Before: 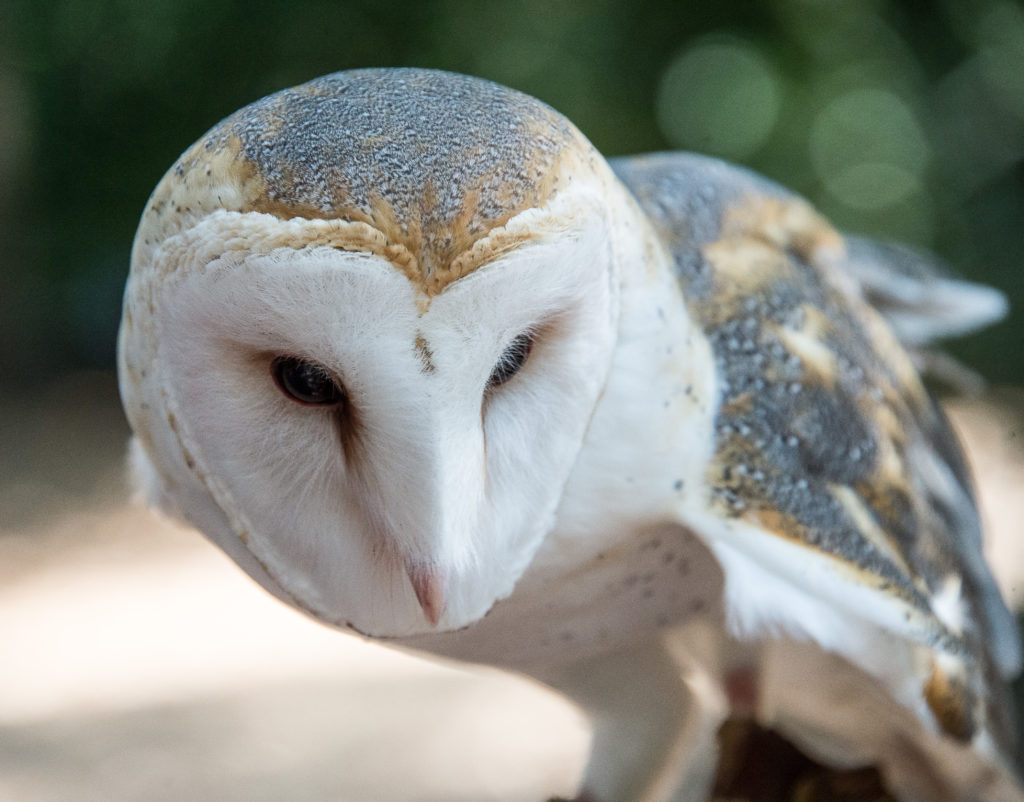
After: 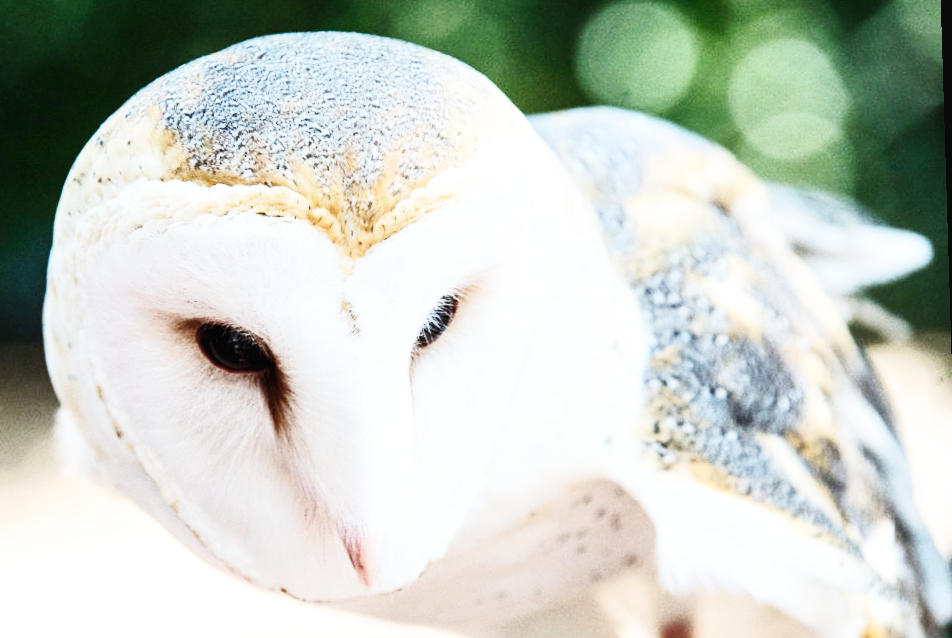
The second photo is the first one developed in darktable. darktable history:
crop: left 8.155%, top 6.611%, bottom 15.385%
base curve: curves: ch0 [(0, 0.003) (0.001, 0.002) (0.006, 0.004) (0.02, 0.022) (0.048, 0.086) (0.094, 0.234) (0.162, 0.431) (0.258, 0.629) (0.385, 0.8) (0.548, 0.918) (0.751, 0.988) (1, 1)], preserve colors none
rgb curve: curves: ch0 [(0, 0) (0.284, 0.292) (0.505, 0.644) (1, 1)], compensate middle gray true
rotate and perspective: rotation -1.75°, automatic cropping off
